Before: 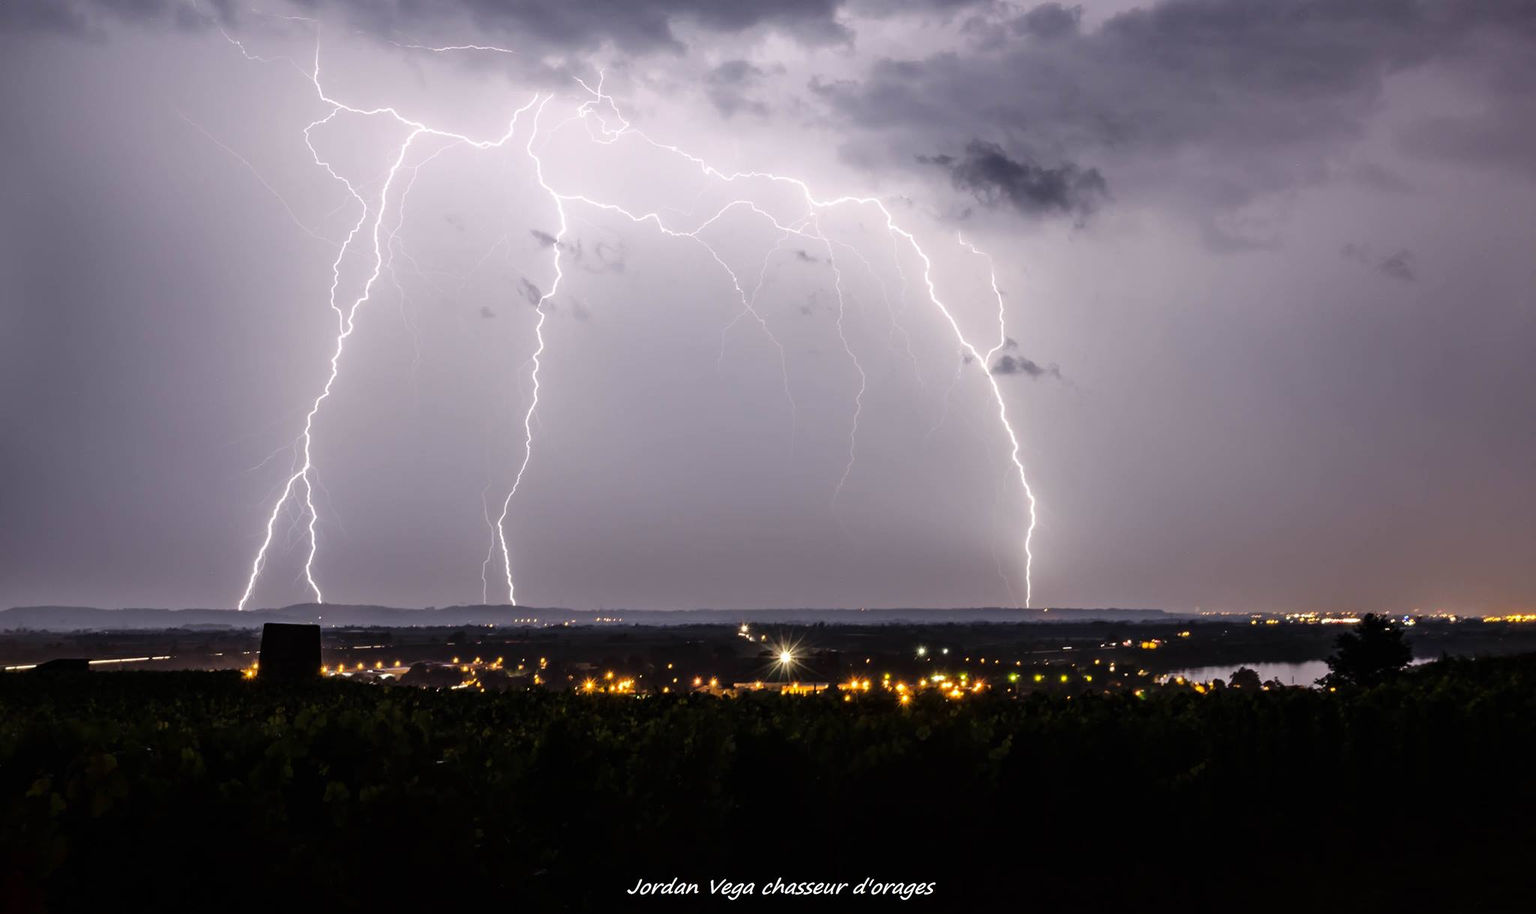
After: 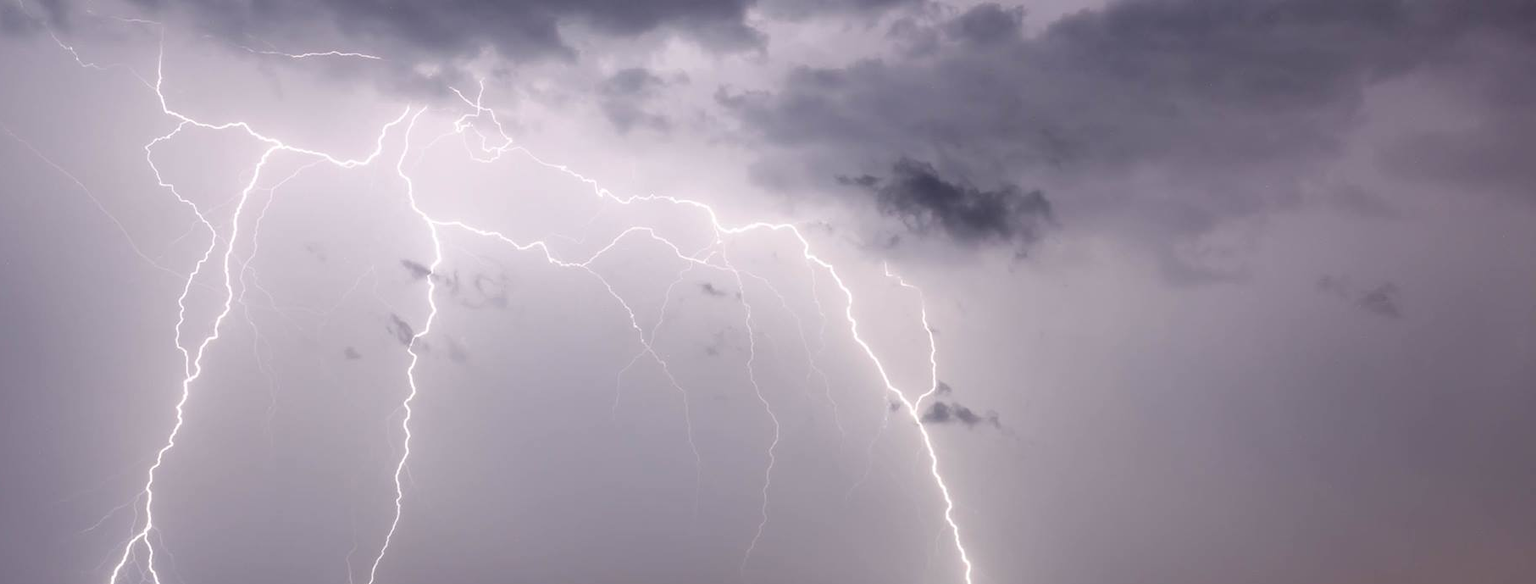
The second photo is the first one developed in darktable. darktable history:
crop and rotate: left 11.436%, bottom 43.359%
